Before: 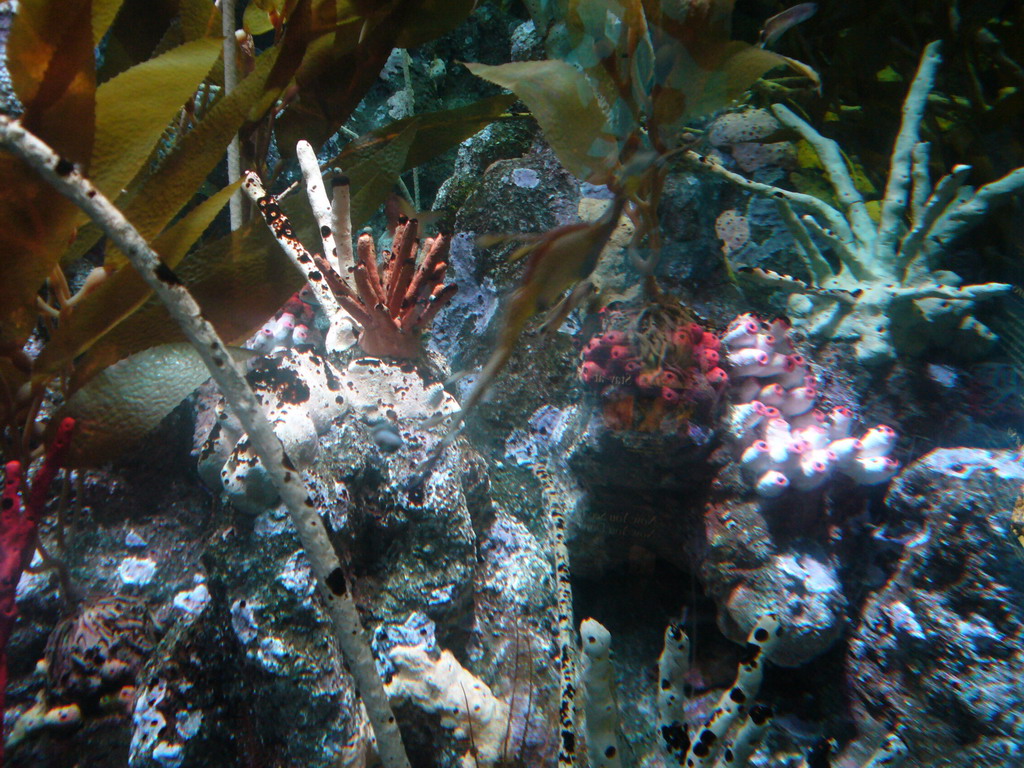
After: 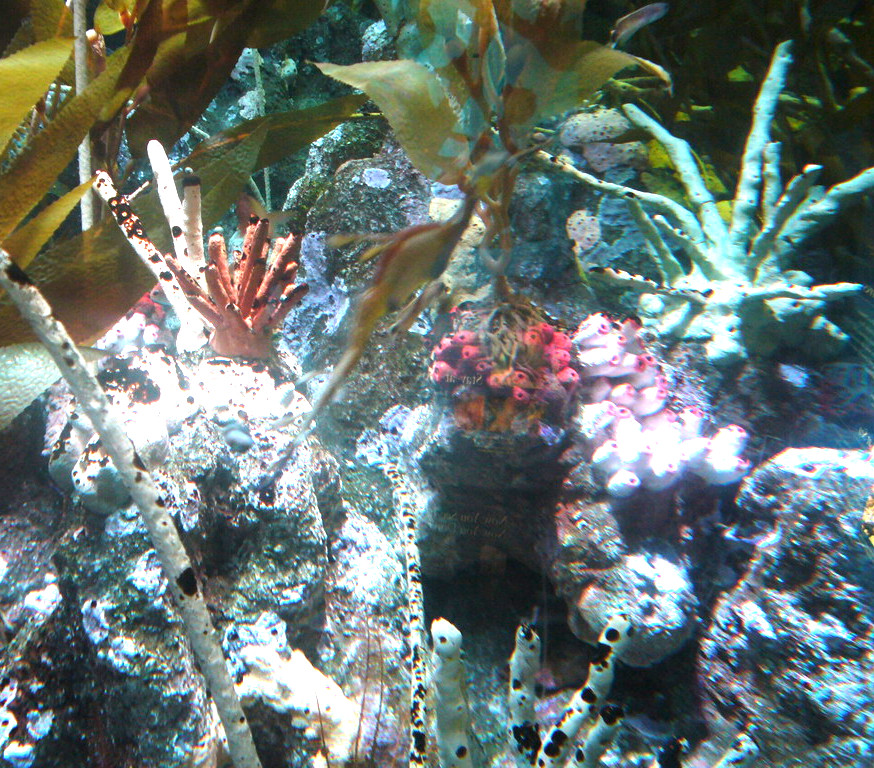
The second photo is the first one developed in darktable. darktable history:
exposure: exposure 1.5 EV, compensate highlight preservation false
crop and rotate: left 14.584%
local contrast: mode bilateral grid, contrast 100, coarseness 100, detail 94%, midtone range 0.2
